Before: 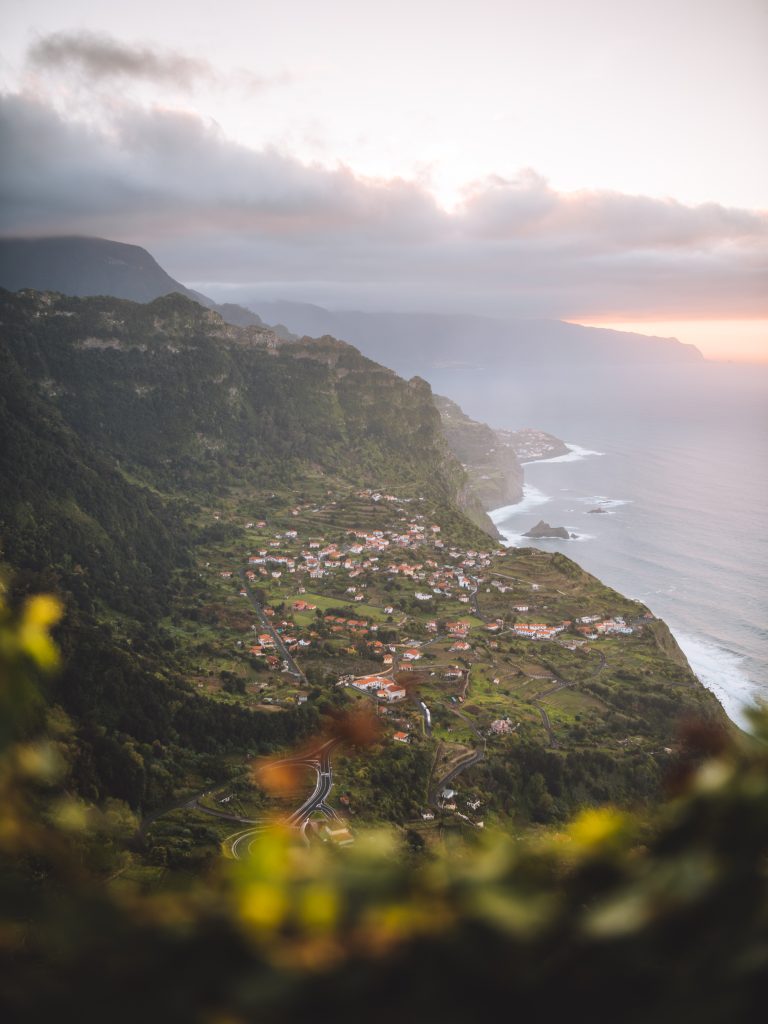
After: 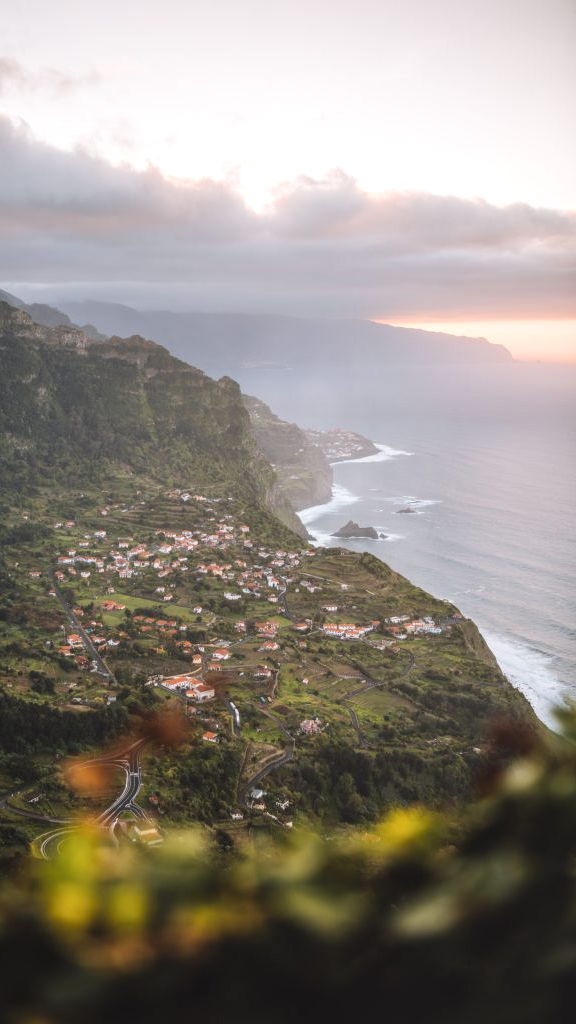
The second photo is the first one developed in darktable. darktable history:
crop and rotate: left 24.963%
local contrast: on, module defaults
